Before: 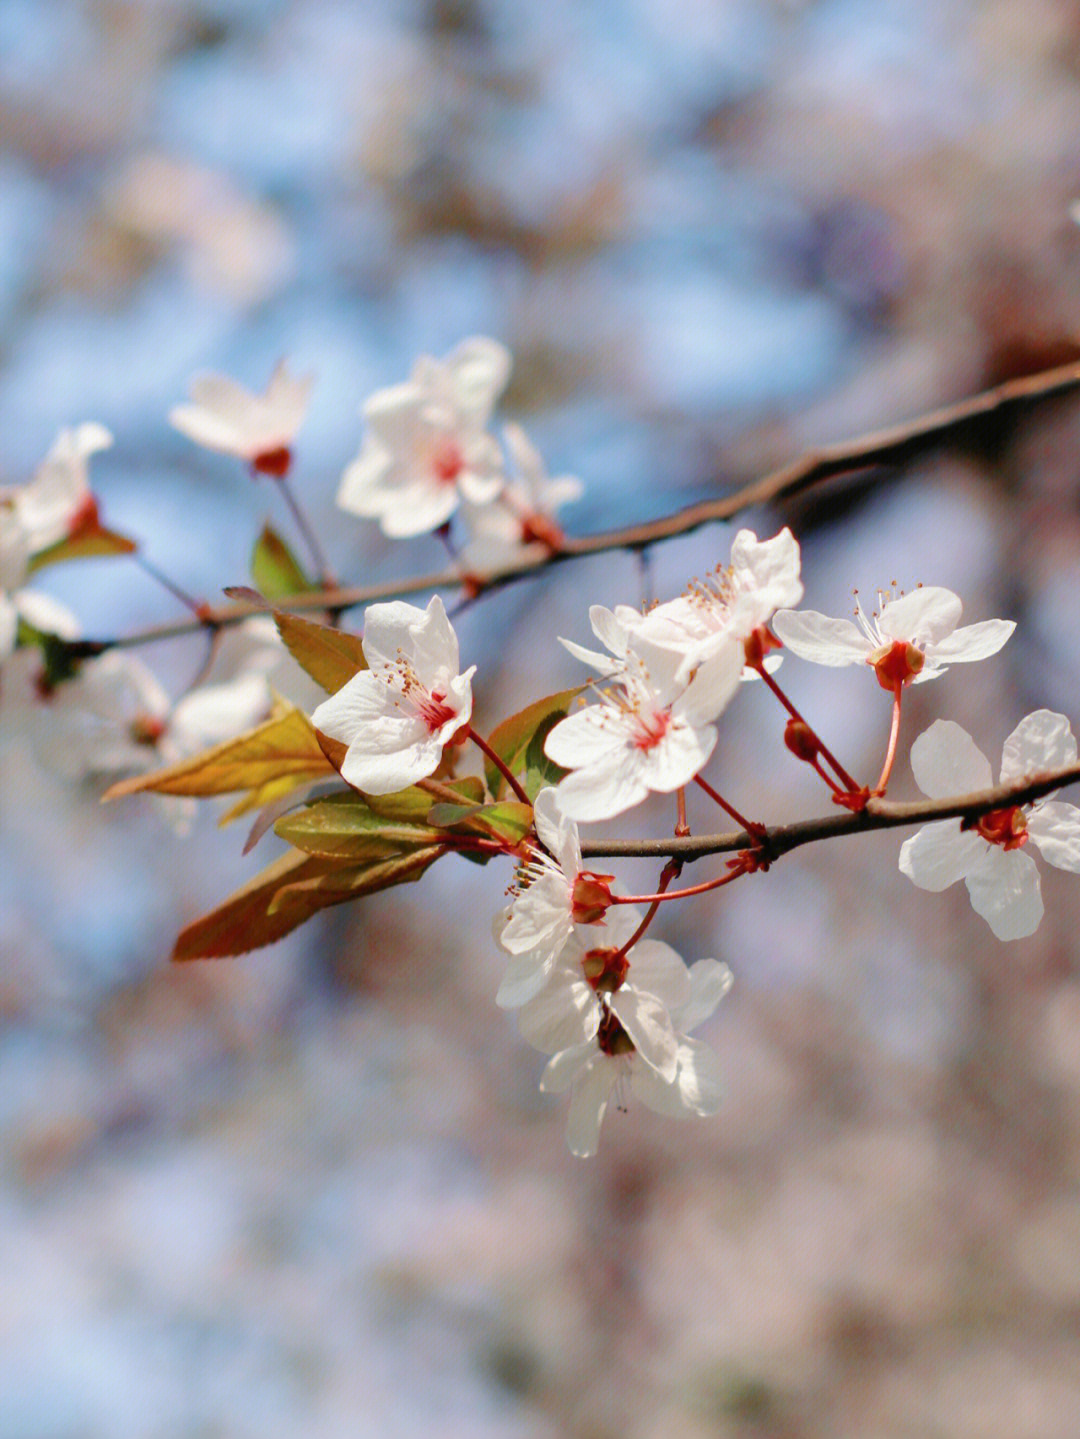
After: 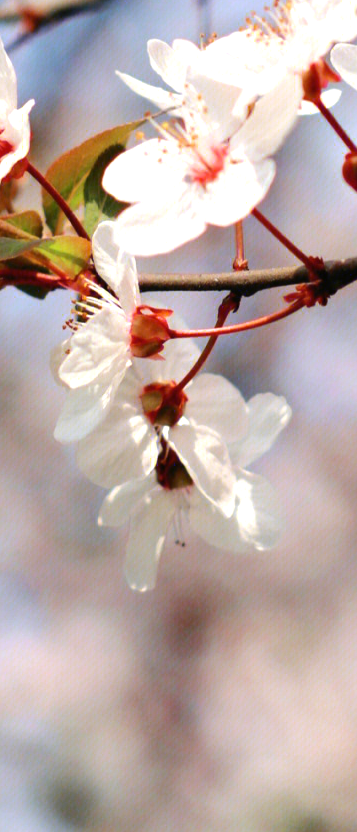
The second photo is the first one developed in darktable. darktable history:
exposure: black level correction 0, exposure 0.199 EV, compensate highlight preservation false
tone equalizer: -8 EV -0.399 EV, -7 EV -0.411 EV, -6 EV -0.368 EV, -5 EV -0.261 EV, -3 EV 0.216 EV, -2 EV 0.34 EV, -1 EV 0.402 EV, +0 EV 0.387 EV, edges refinement/feathering 500, mask exposure compensation -1.57 EV, preserve details no
crop: left 40.929%, top 39.341%, right 25.944%, bottom 2.817%
